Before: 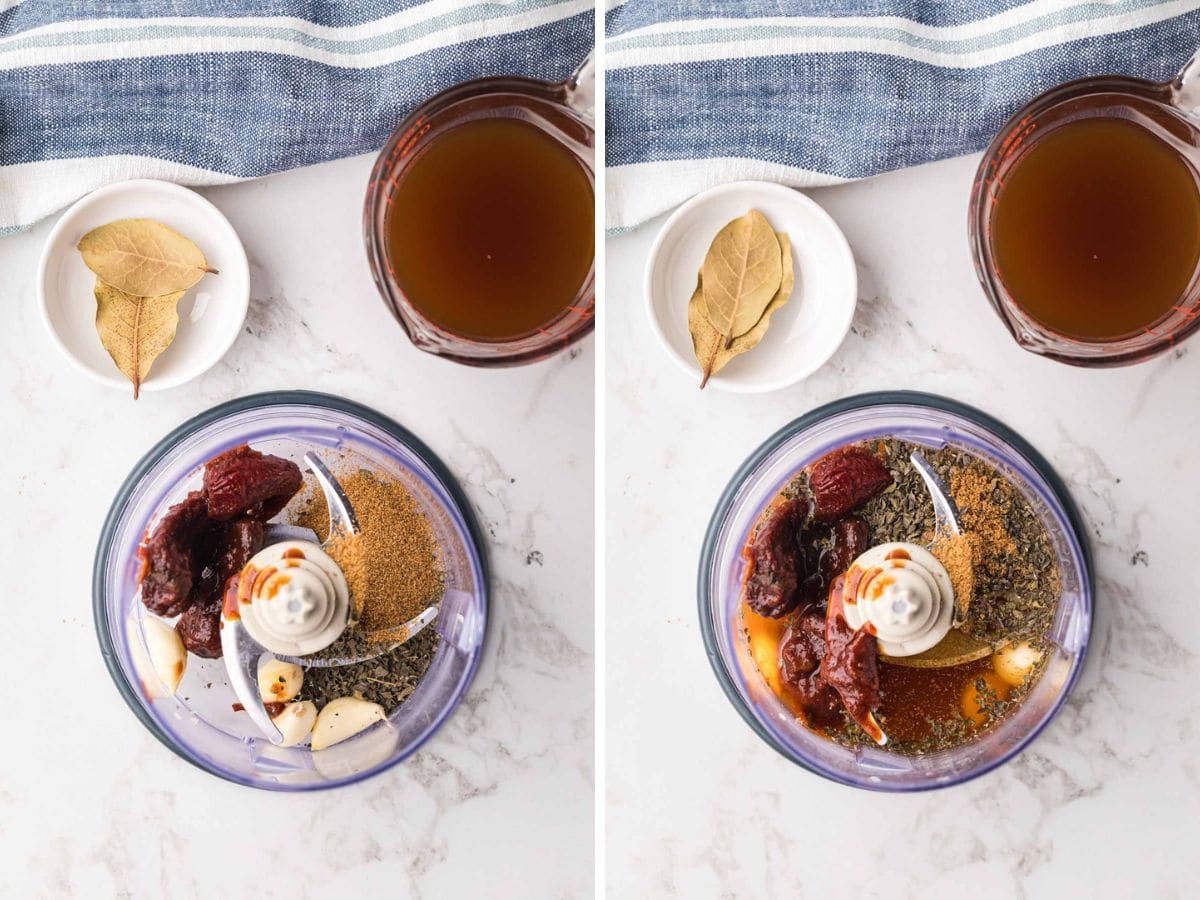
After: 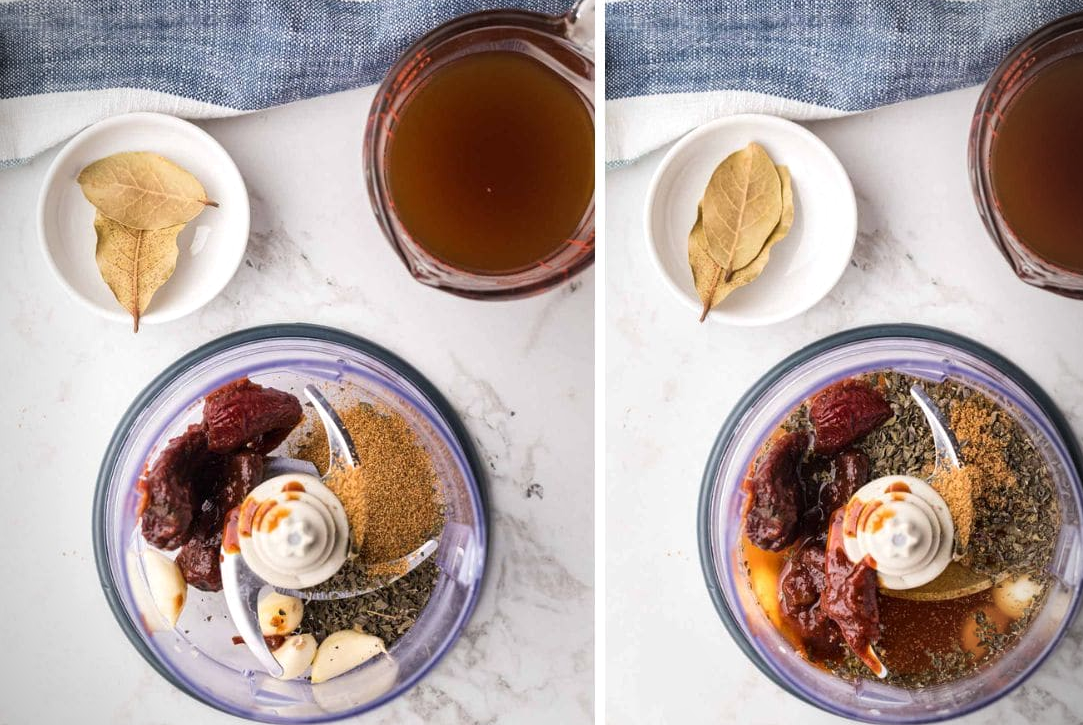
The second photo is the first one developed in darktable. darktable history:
local contrast: mode bilateral grid, contrast 20, coarseness 50, detail 120%, midtone range 0.2
crop: top 7.49%, right 9.717%, bottom 11.943%
vignetting: on, module defaults
